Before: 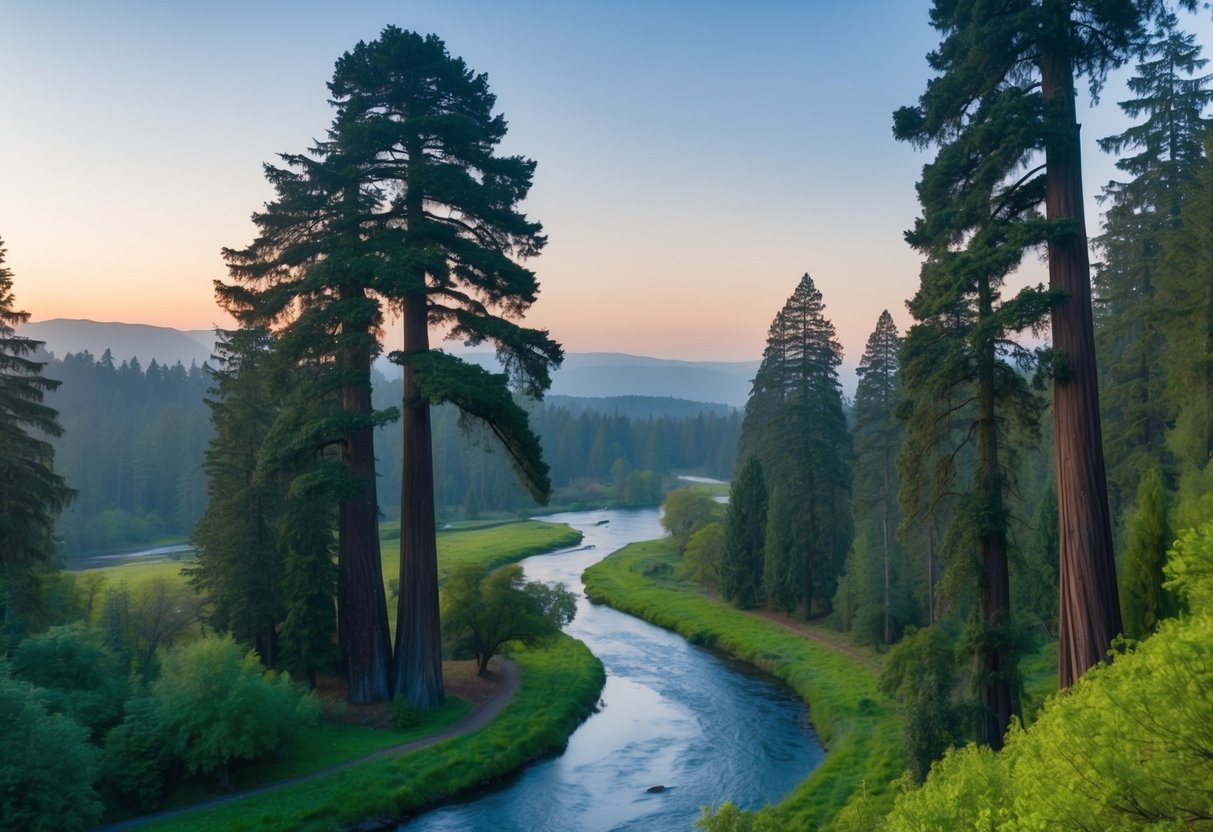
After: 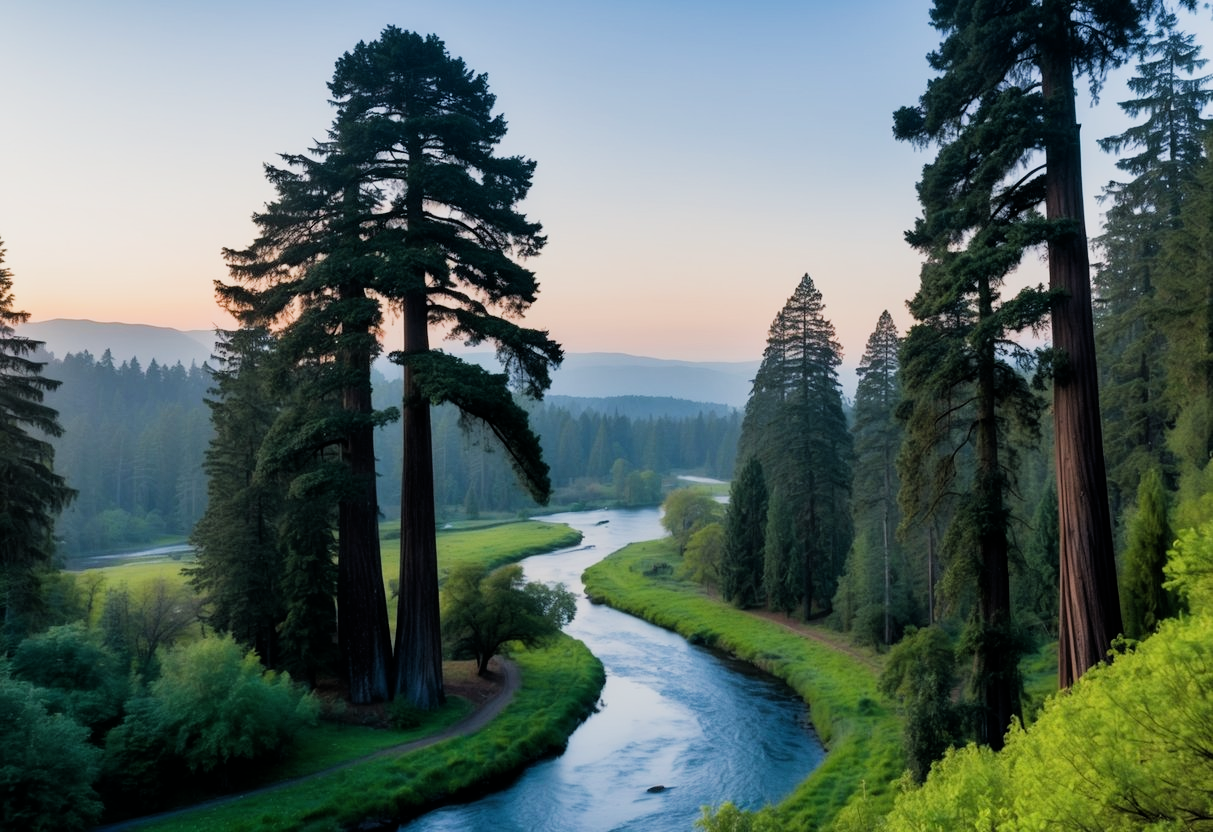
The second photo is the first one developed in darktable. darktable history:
filmic rgb: black relative exposure -5 EV, hardness 2.88, contrast 1.2, highlights saturation mix -30%
exposure: exposure 0.426 EV, compensate highlight preservation false
